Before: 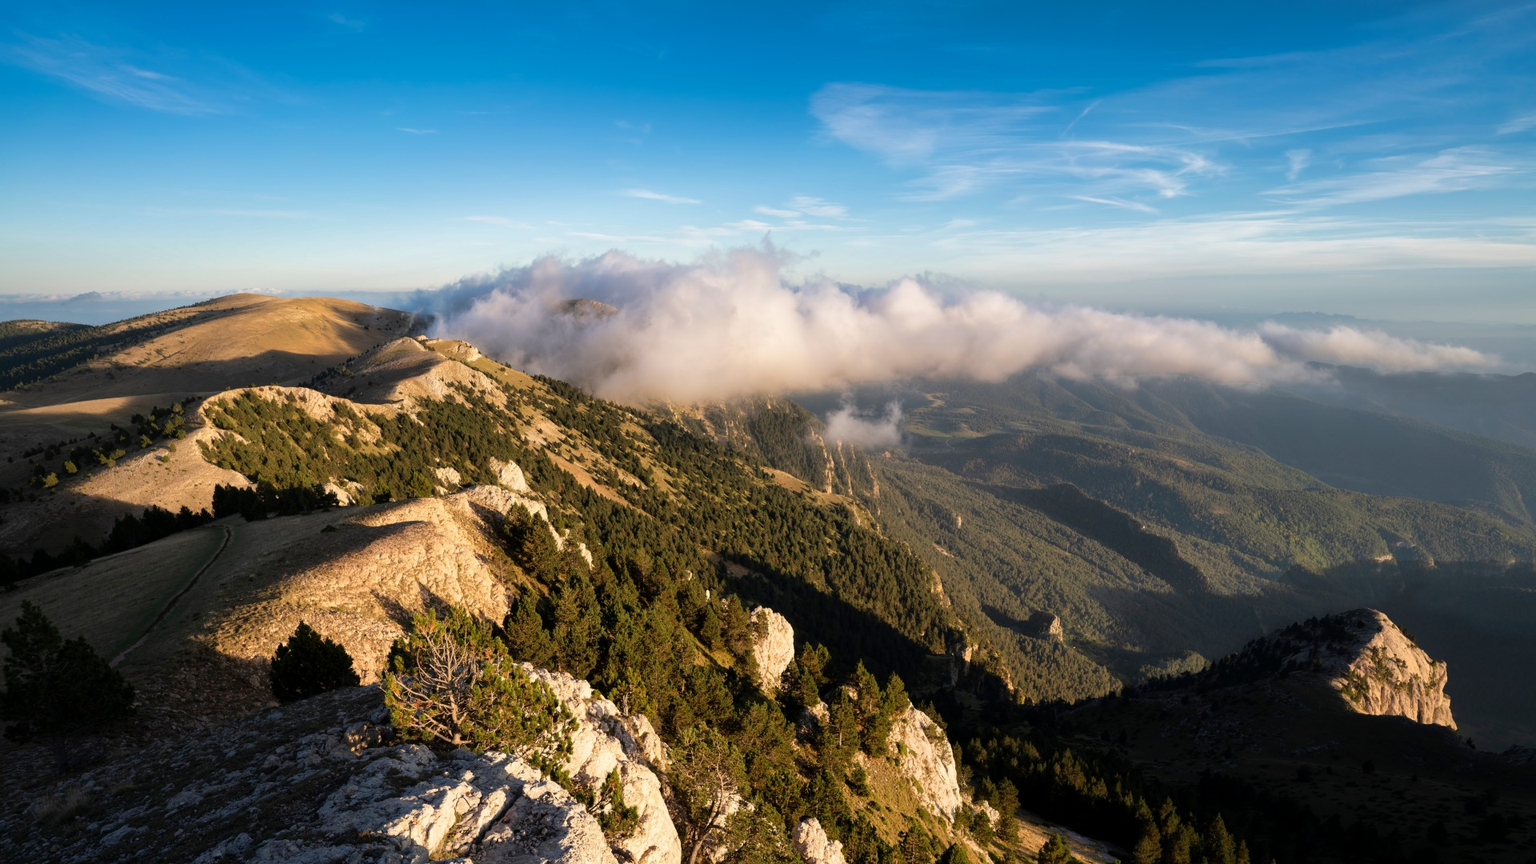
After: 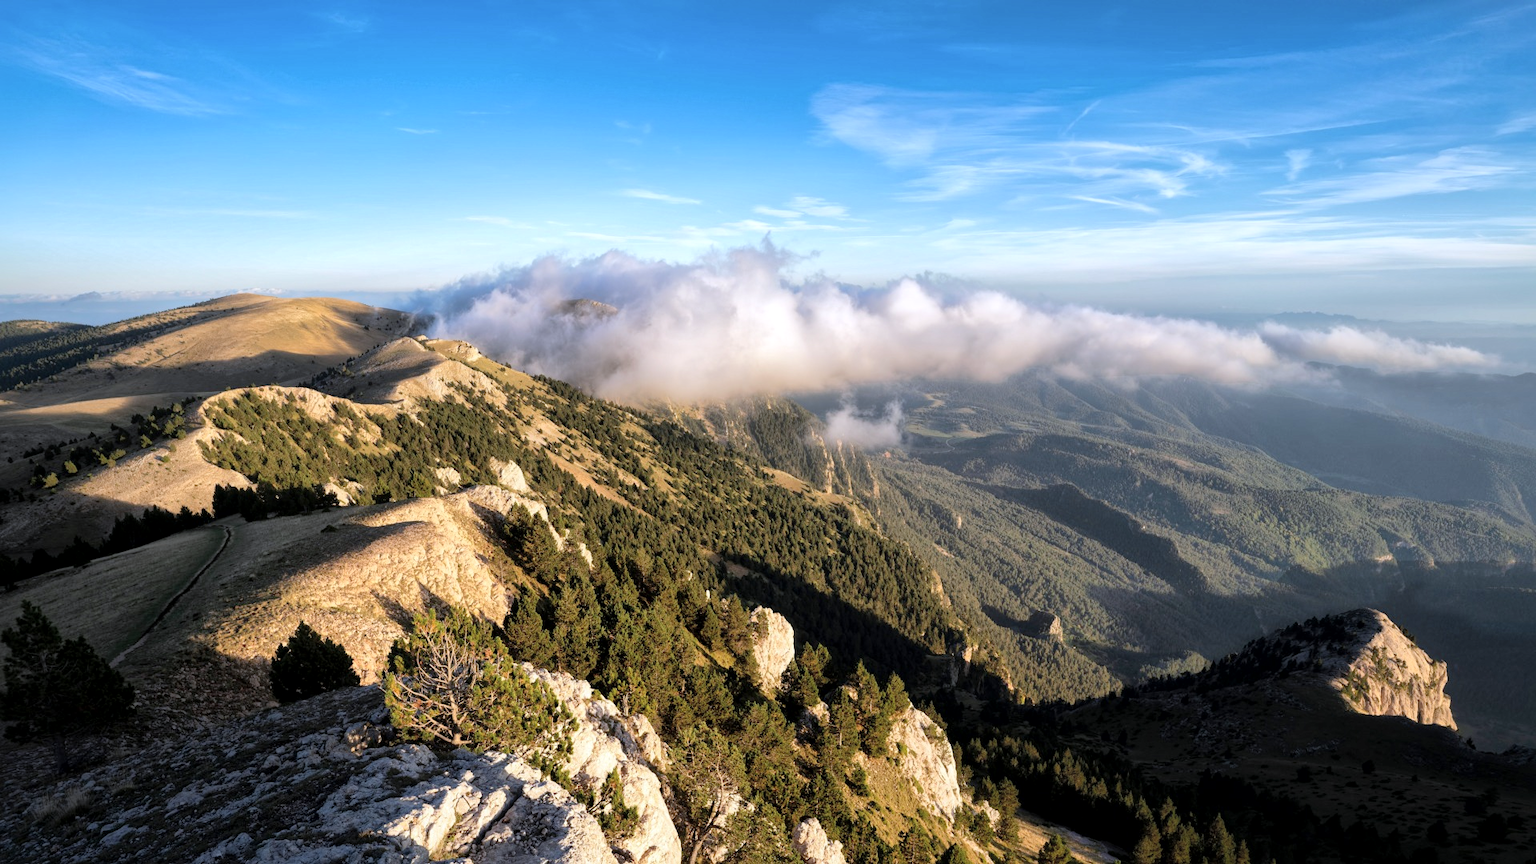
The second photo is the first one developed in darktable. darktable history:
global tonemap: drago (1, 100), detail 1
white balance: red 0.954, blue 1.079
